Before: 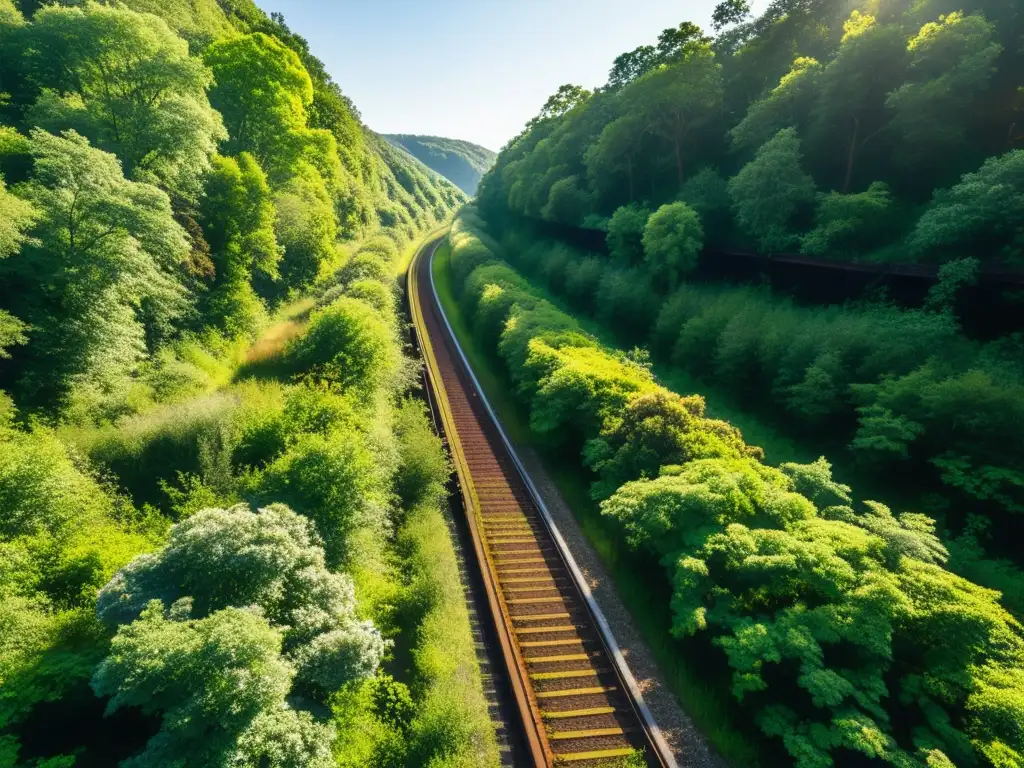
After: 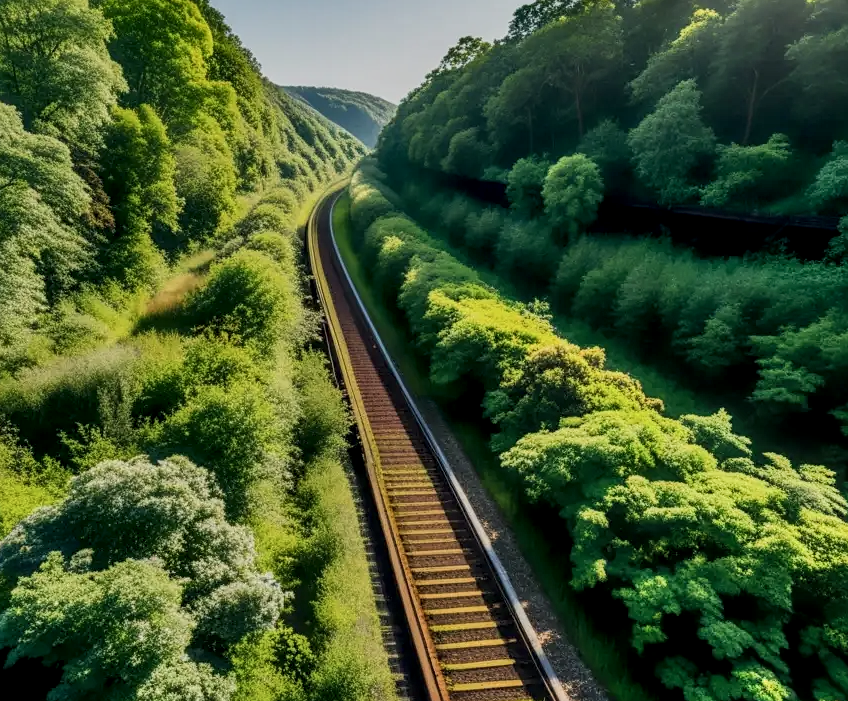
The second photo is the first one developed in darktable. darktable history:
sharpen: amount 0.213
exposure: exposure -0.942 EV, compensate highlight preservation false
tone equalizer: edges refinement/feathering 500, mask exposure compensation -1.57 EV, preserve details no
crop: left 9.785%, top 6.291%, right 7.317%, bottom 2.423%
base curve: curves: ch0 [(0, 0) (0.989, 0.992)], preserve colors none
shadows and highlights: low approximation 0.01, soften with gaussian
local contrast: detail 144%
